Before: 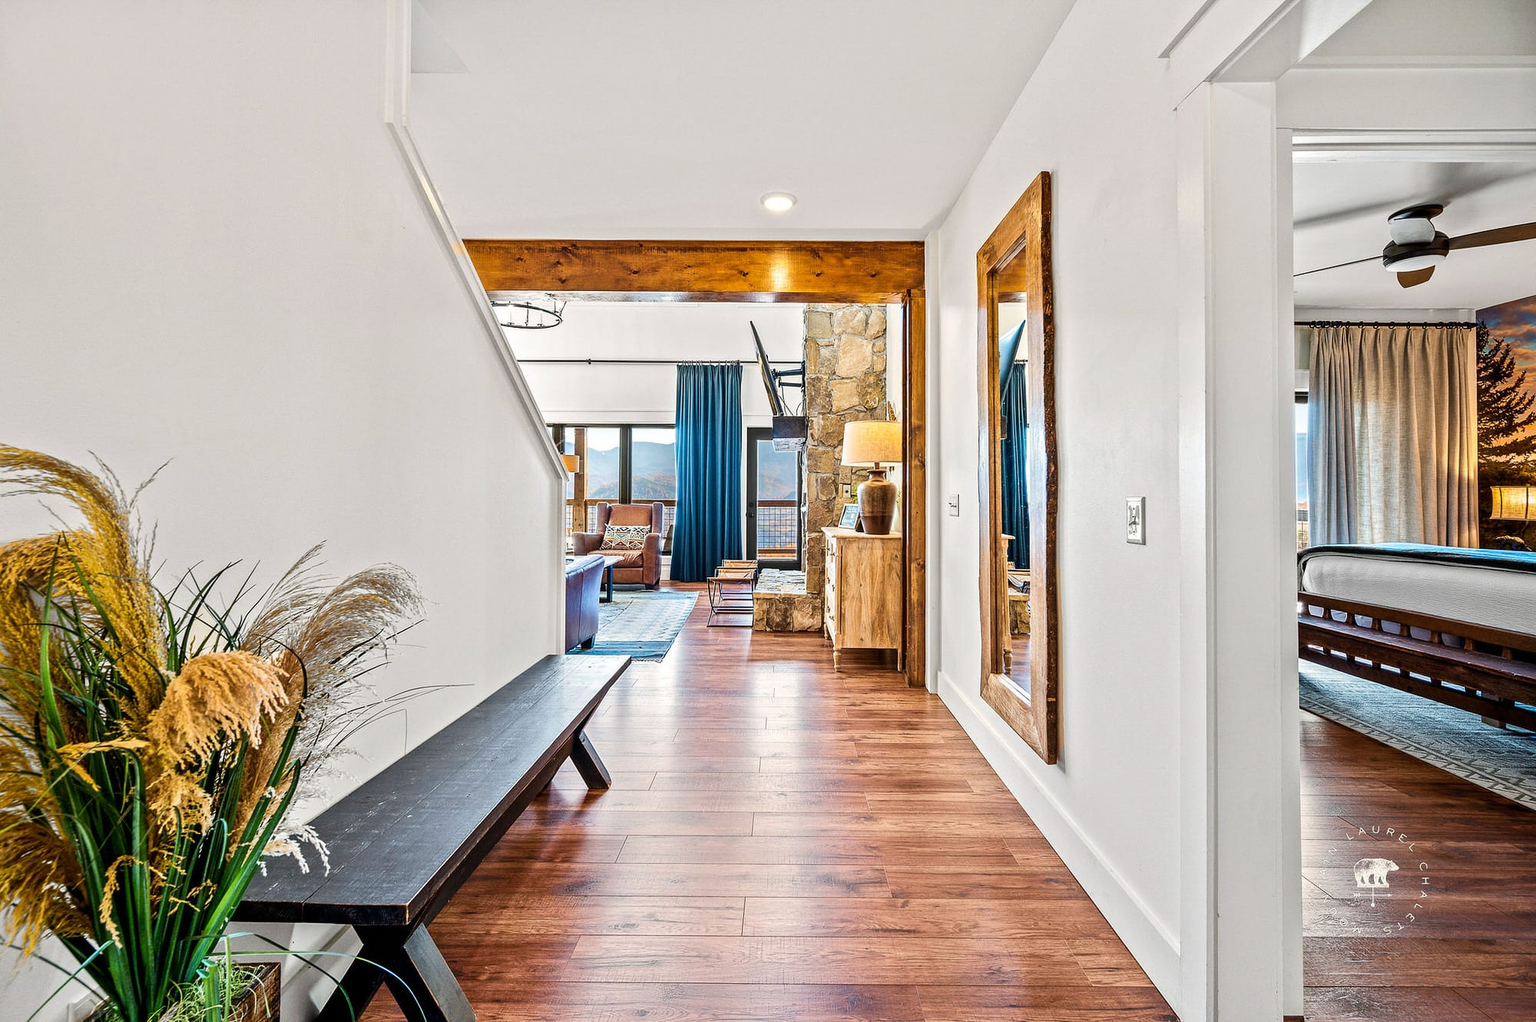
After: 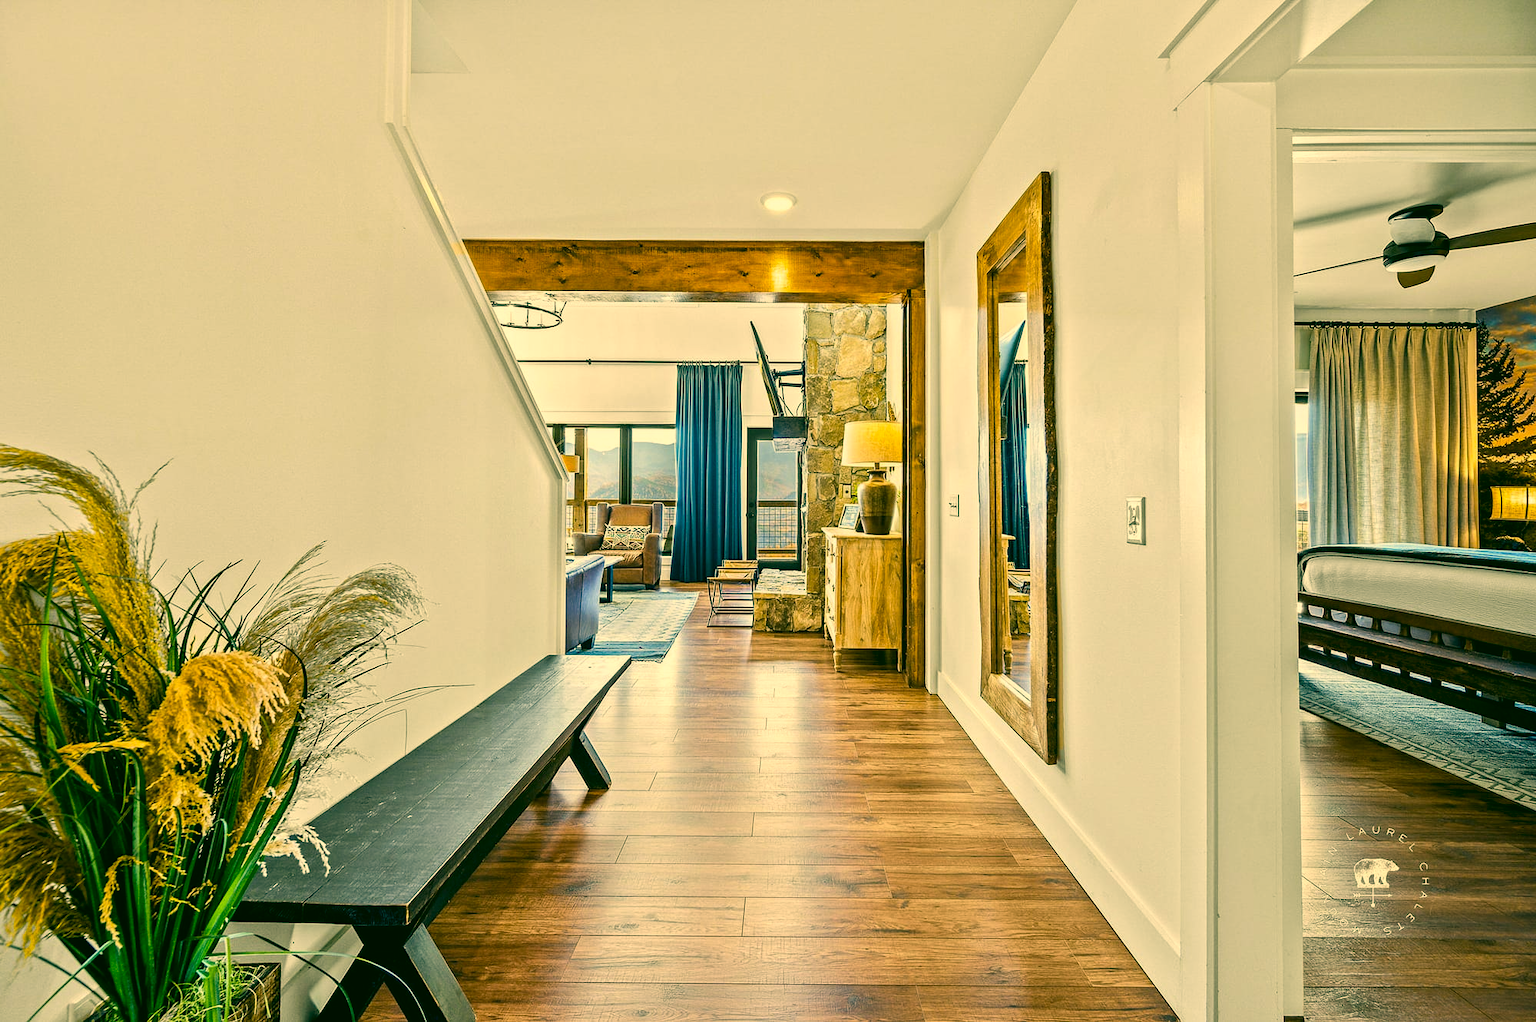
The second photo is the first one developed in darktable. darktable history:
color balance rgb: highlights gain › chroma 0.265%, highlights gain › hue 330.5°, perceptual saturation grading › global saturation 0.476%, global vibrance 8.715%
color correction: highlights a* 5.62, highlights b* 33.66, shadows a* -26.47, shadows b* 3.76
